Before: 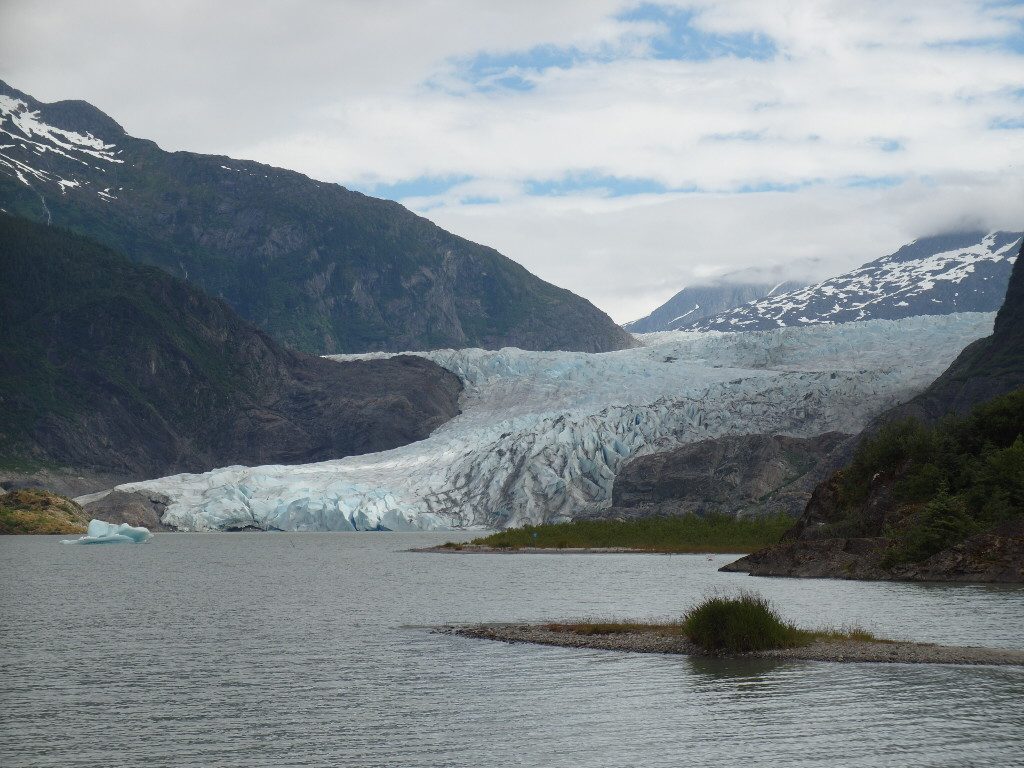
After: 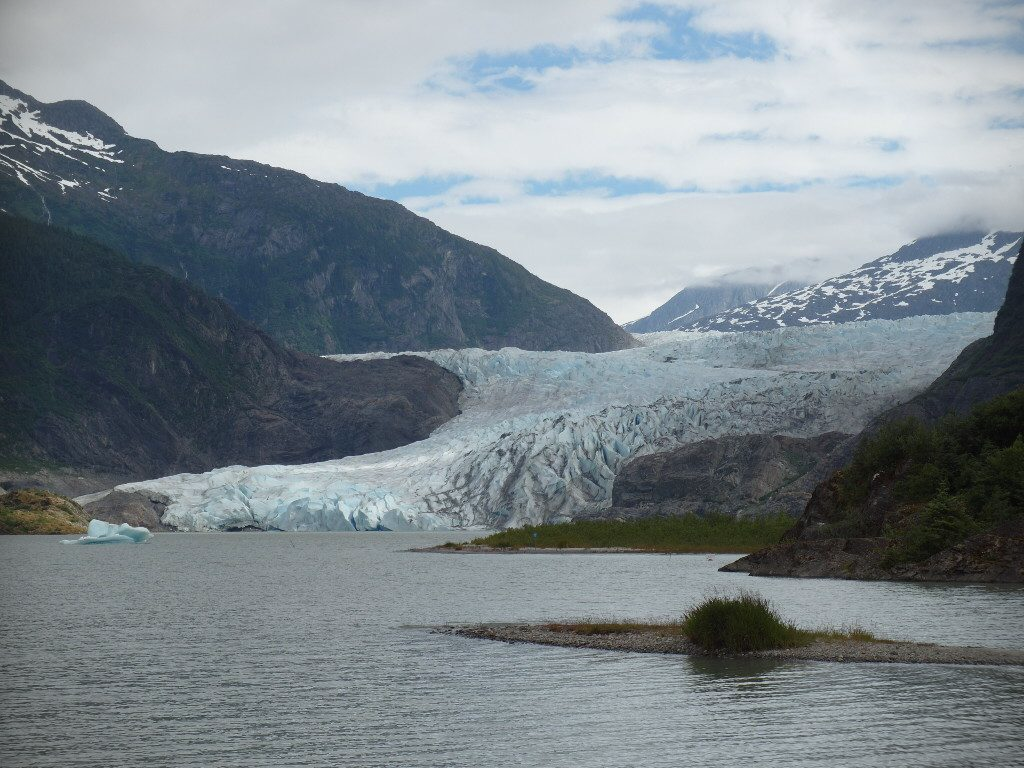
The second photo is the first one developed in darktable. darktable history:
white balance: red 0.986, blue 1.01
vignetting: fall-off start 91.19%
